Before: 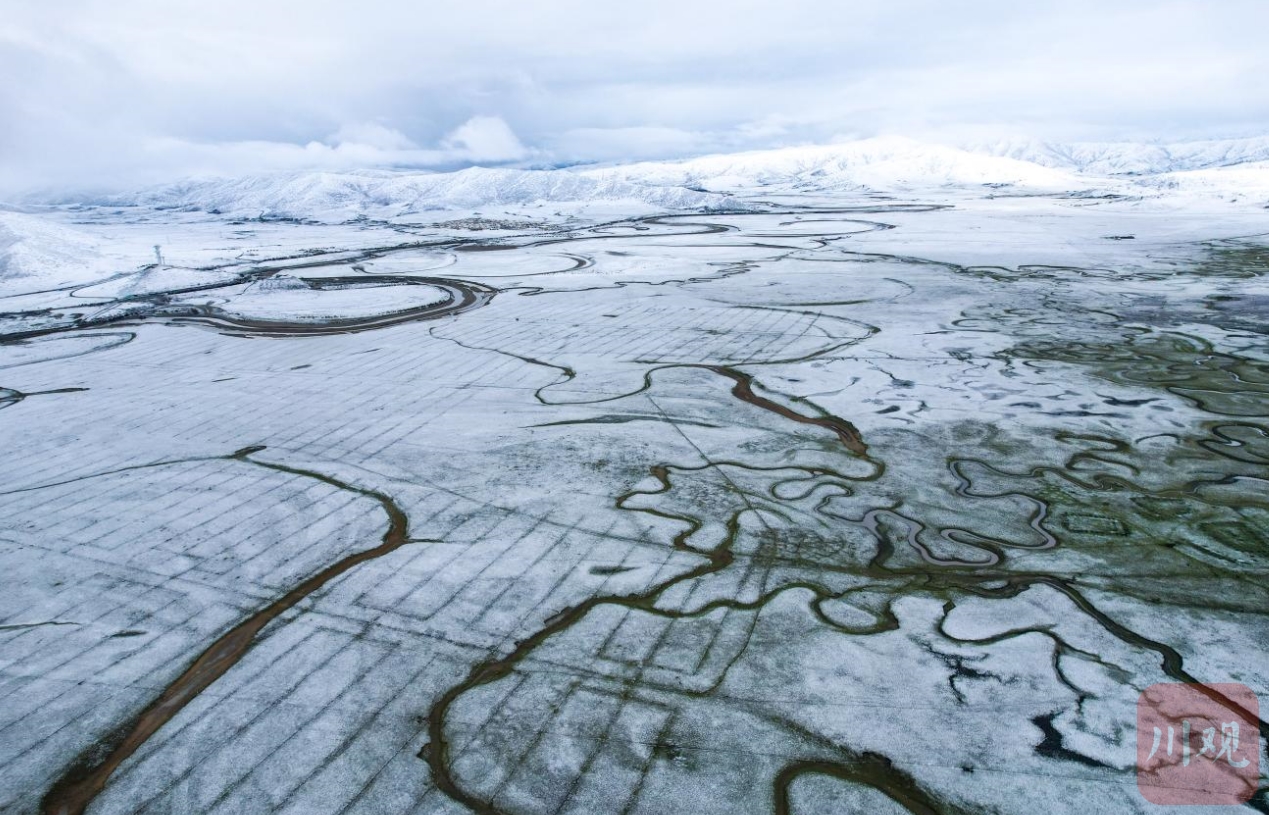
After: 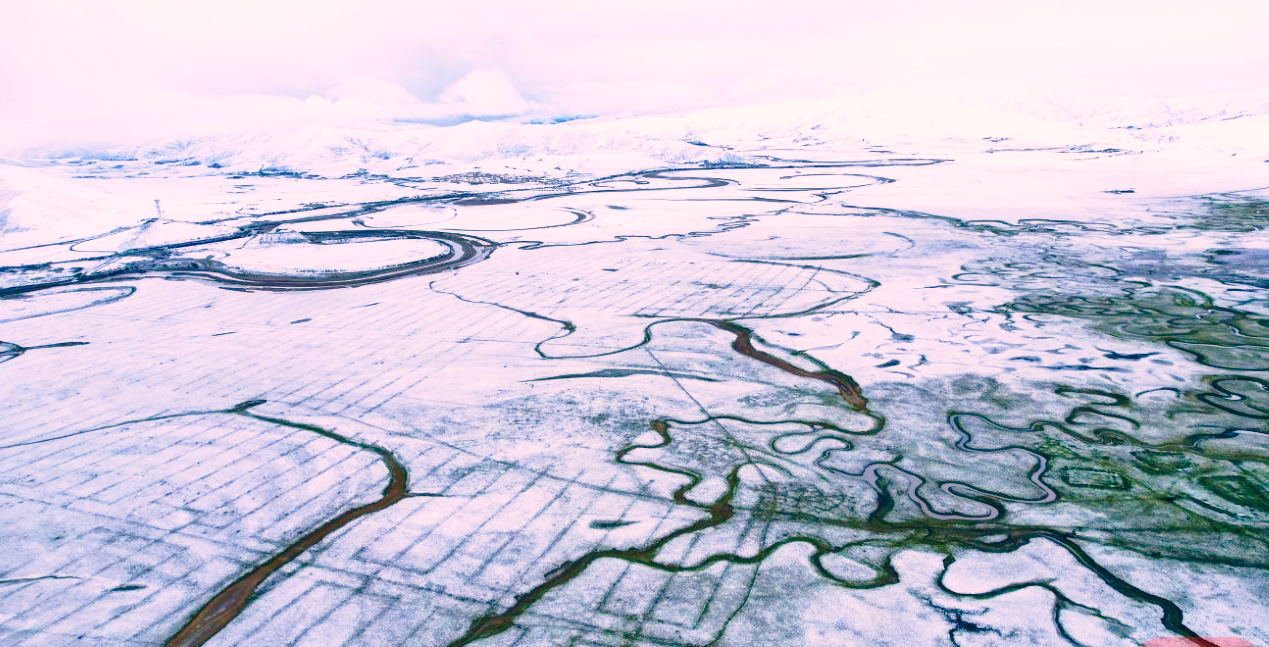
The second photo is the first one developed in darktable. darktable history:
crop and rotate: top 5.667%, bottom 14.937%
base curve: curves: ch0 [(0, 0) (0.028, 0.03) (0.121, 0.232) (0.46, 0.748) (0.859, 0.968) (1, 1)], preserve colors none
contrast brightness saturation: contrast 0.18, saturation 0.3
shadows and highlights: on, module defaults
color correction: highlights a* 14.46, highlights b* 5.85, shadows a* -5.53, shadows b* -15.24, saturation 0.85
velvia: on, module defaults
